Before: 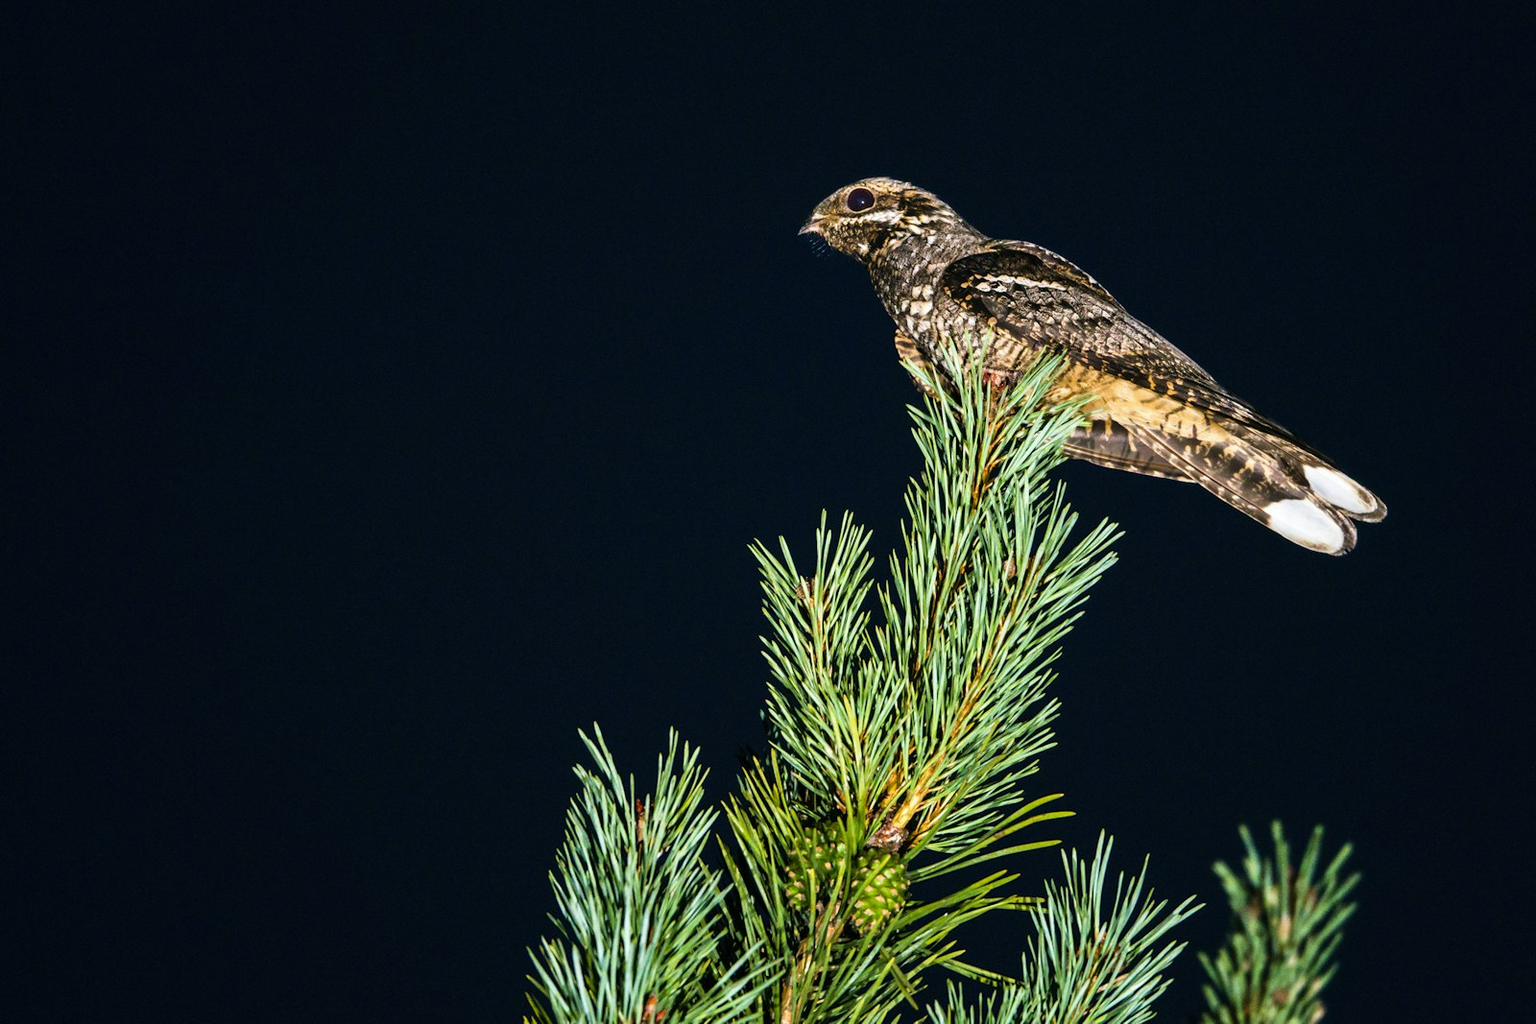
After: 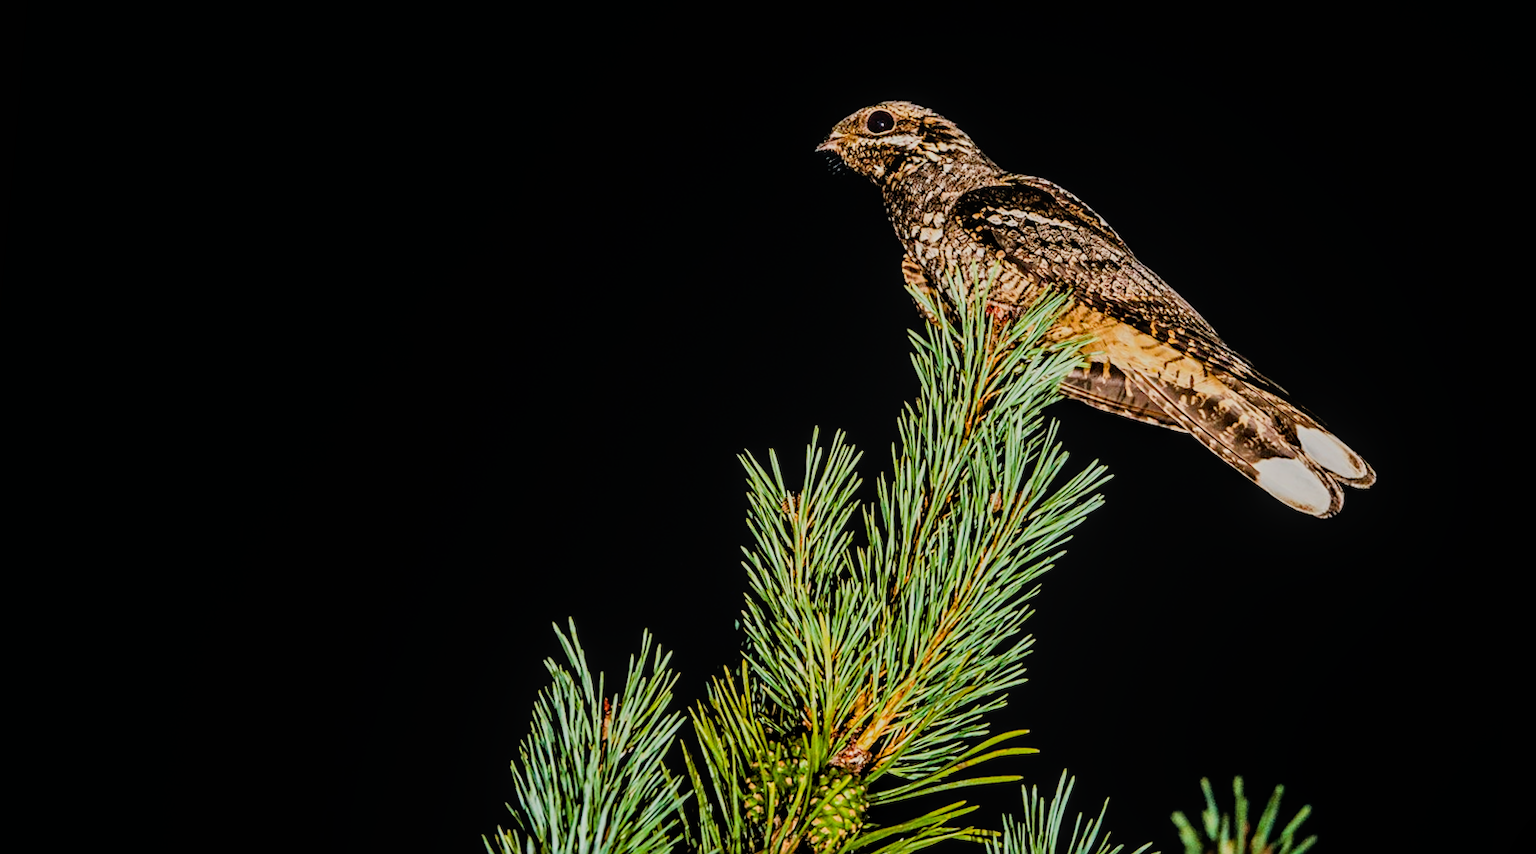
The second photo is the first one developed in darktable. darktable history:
exposure: compensate exposure bias true, compensate highlight preservation false
color balance rgb: shadows lift › chroma 4.41%, shadows lift › hue 27°, power › chroma 2.5%, power › hue 70°, highlights gain › chroma 1%, highlights gain › hue 27°, saturation formula JzAzBz (2021)
filmic rgb: black relative exposure -7.15 EV, white relative exposure 5.36 EV, hardness 3.02
crop and rotate: left 2.991%, top 13.302%, right 1.981%, bottom 12.636%
local contrast: on, module defaults
rotate and perspective: rotation 5.12°, automatic cropping off
sharpen: on, module defaults
